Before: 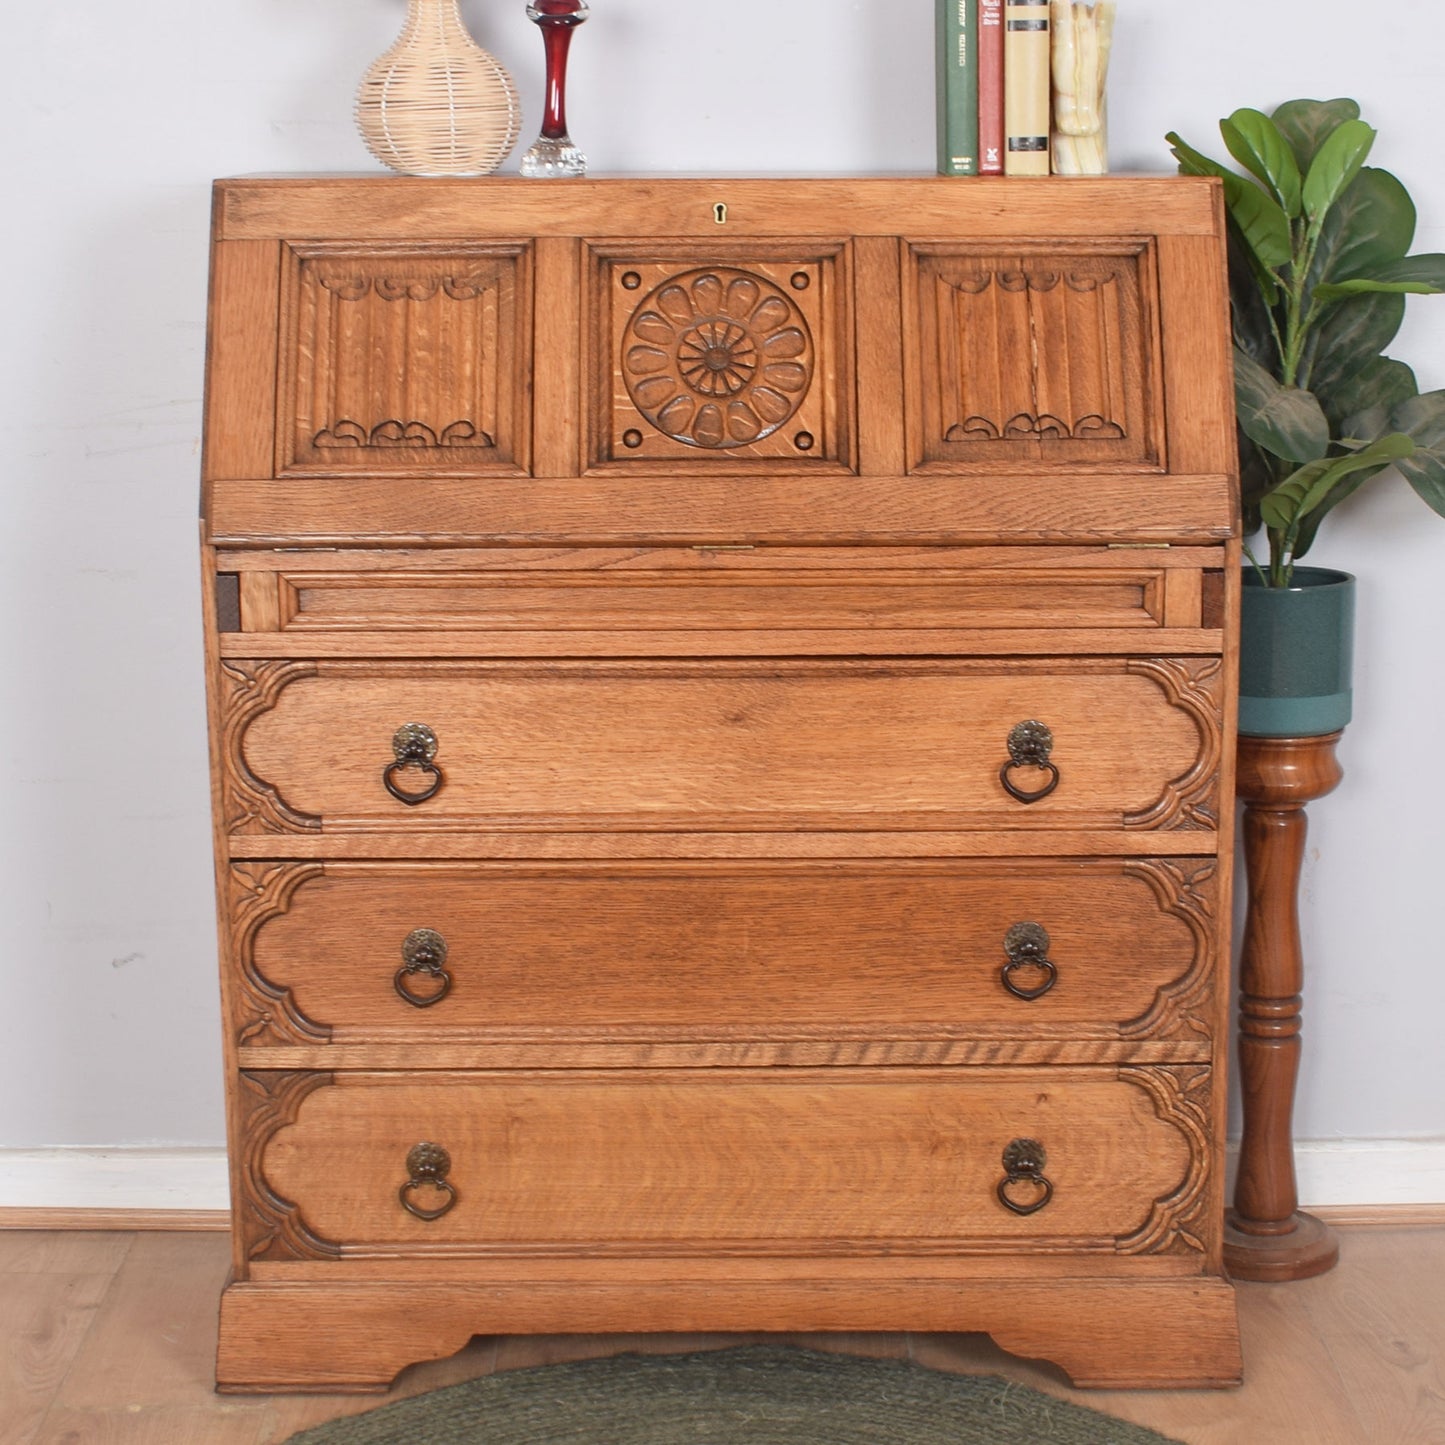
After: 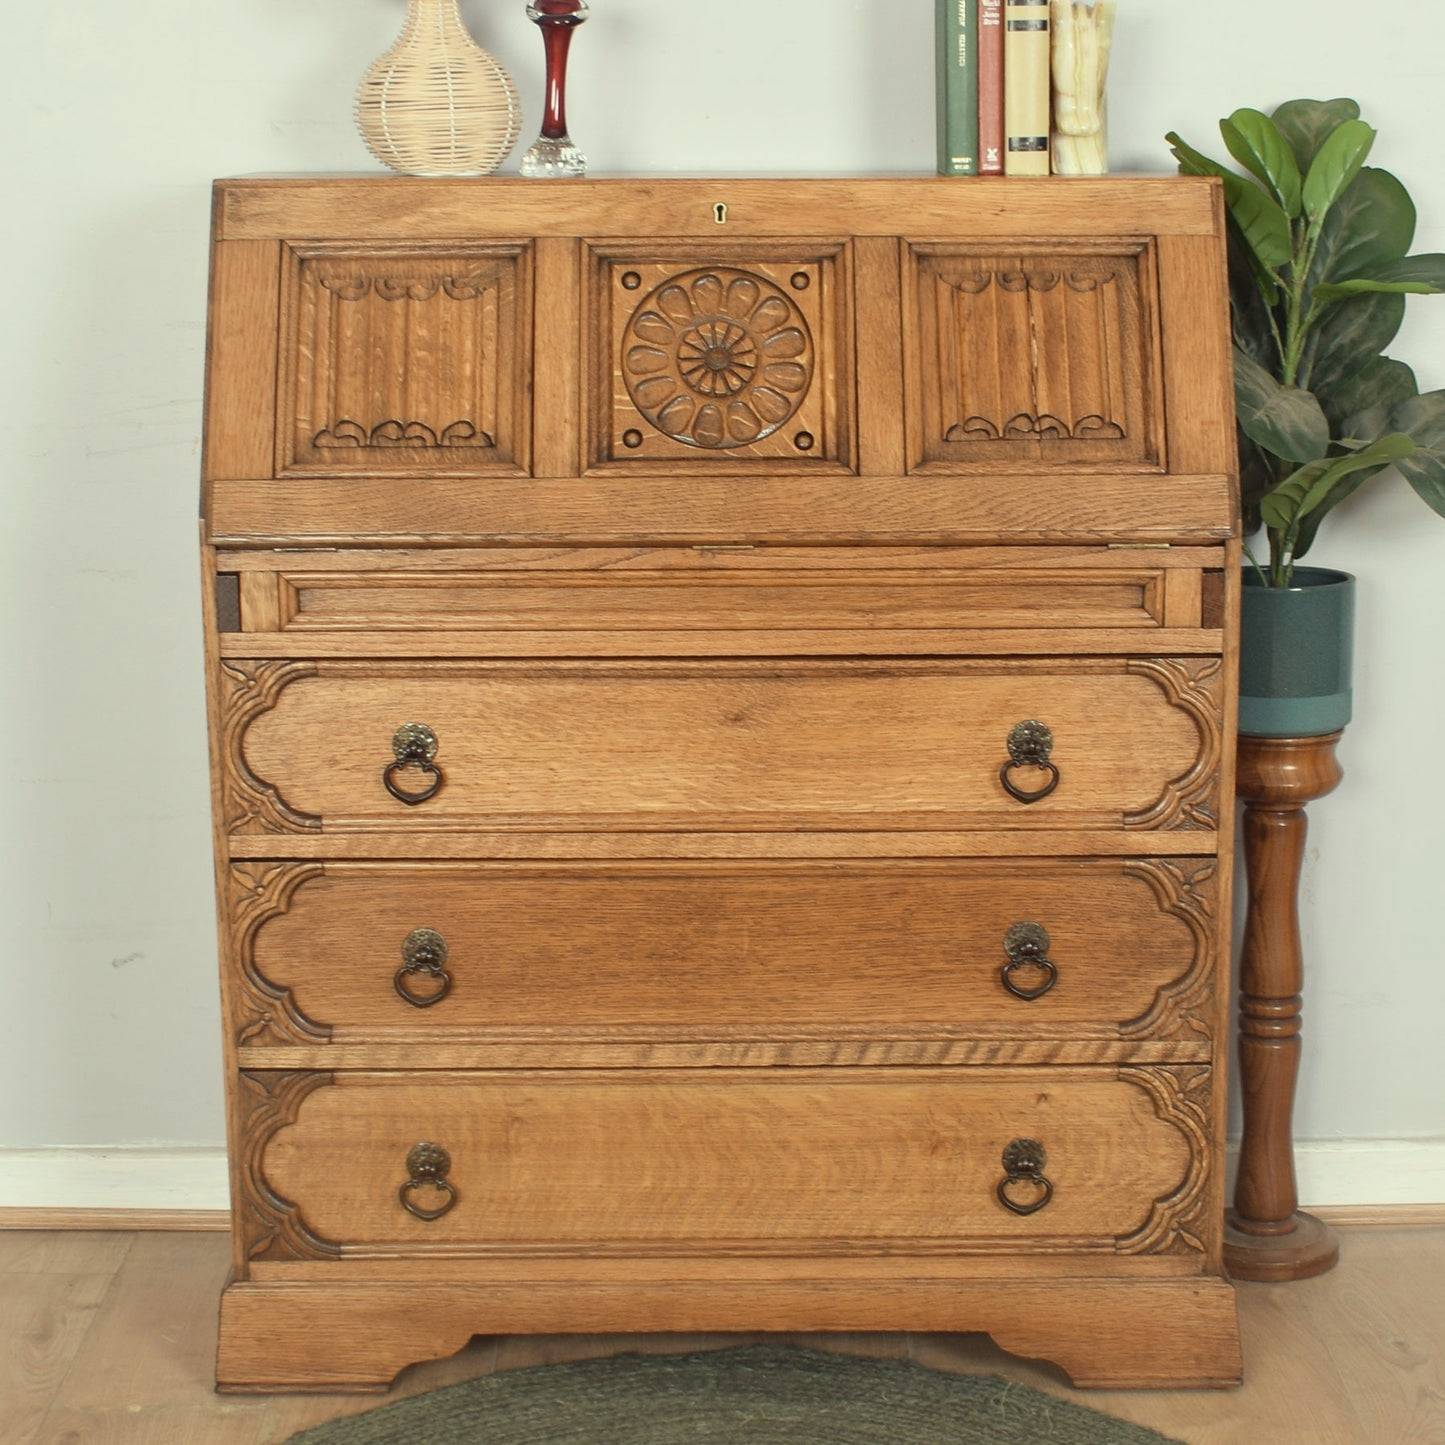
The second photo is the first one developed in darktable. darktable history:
contrast brightness saturation: saturation -0.169
color correction: highlights a* -5.85, highlights b* 11.35
tone equalizer: on, module defaults
